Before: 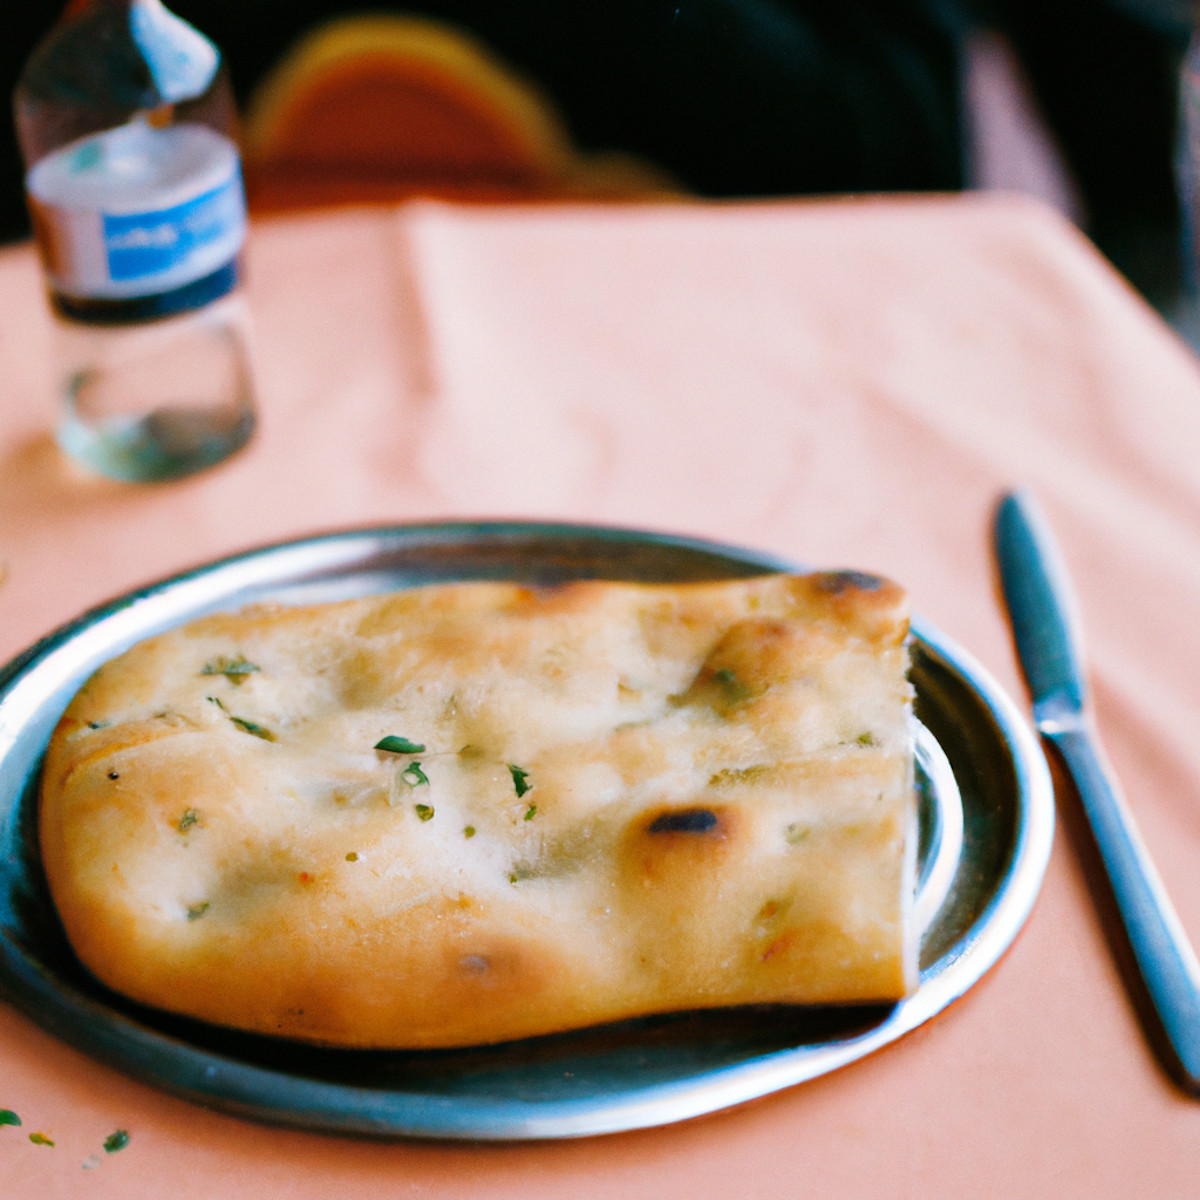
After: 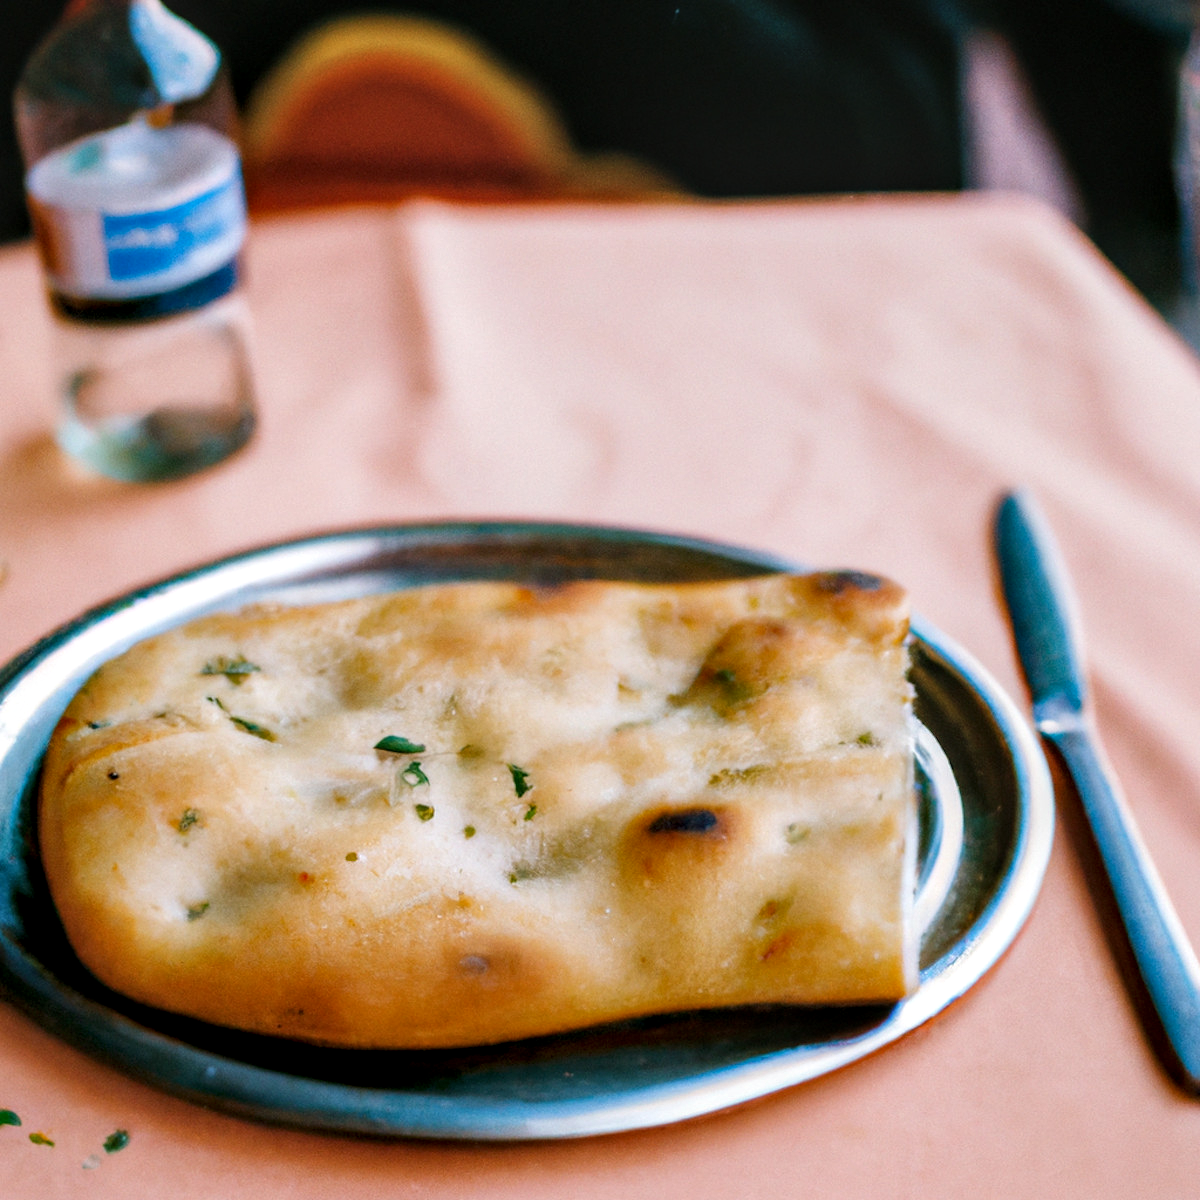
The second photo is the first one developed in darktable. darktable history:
local contrast: highlights 62%, detail 143%, midtone range 0.426
